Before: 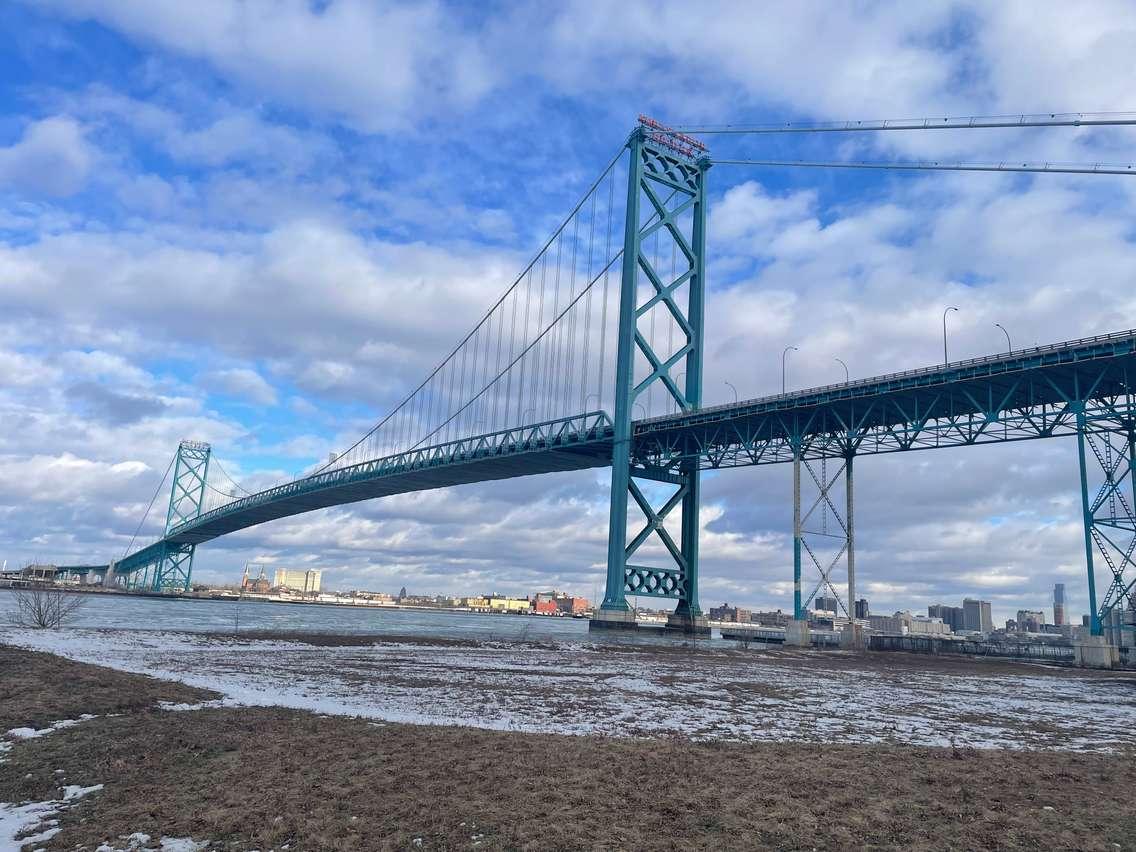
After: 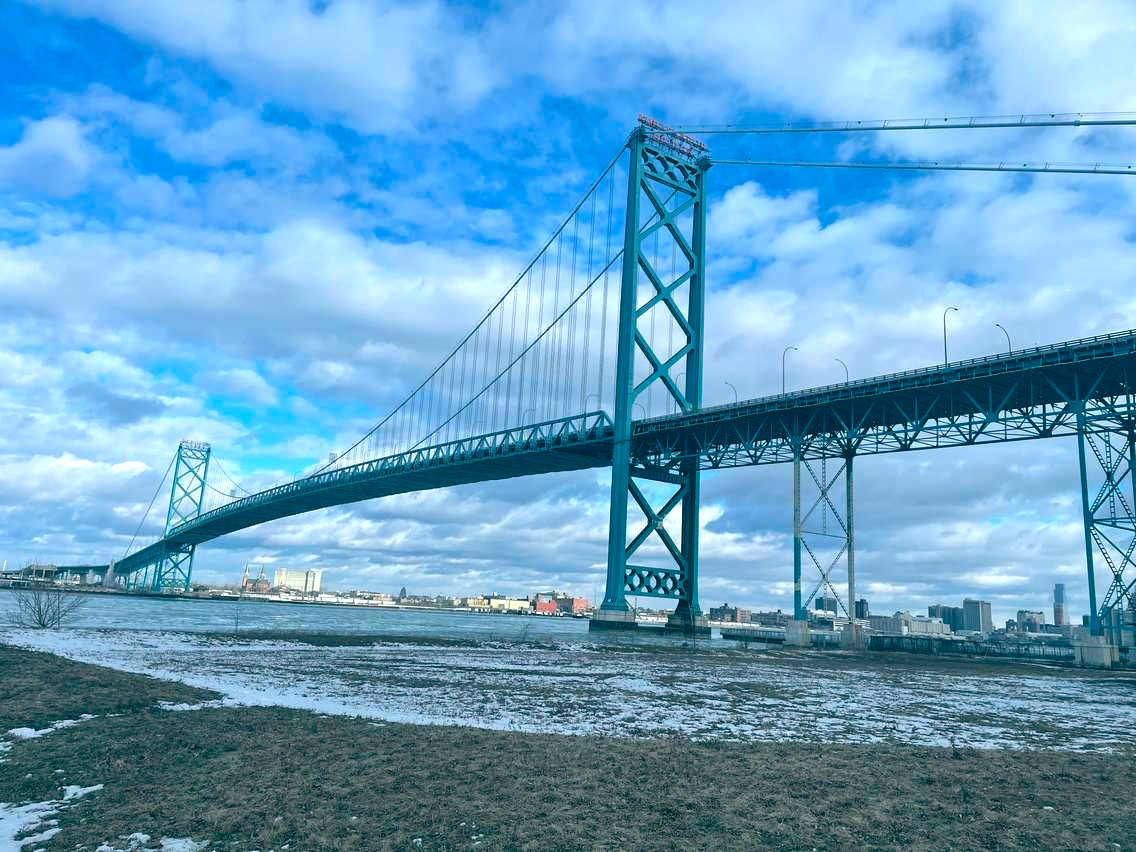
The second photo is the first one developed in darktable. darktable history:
color correction: highlights a* -10.69, highlights b* -19.19
color balance: lift [1.005, 0.99, 1.007, 1.01], gamma [1, 0.979, 1.011, 1.021], gain [0.923, 1.098, 1.025, 0.902], input saturation 90.45%, contrast 7.73%, output saturation 105.91%
tone equalizer: -7 EV 0.18 EV, -6 EV 0.12 EV, -5 EV 0.08 EV, -4 EV 0.04 EV, -2 EV -0.02 EV, -1 EV -0.04 EV, +0 EV -0.06 EV, luminance estimator HSV value / RGB max
exposure: exposure 0.29 EV, compensate highlight preservation false
